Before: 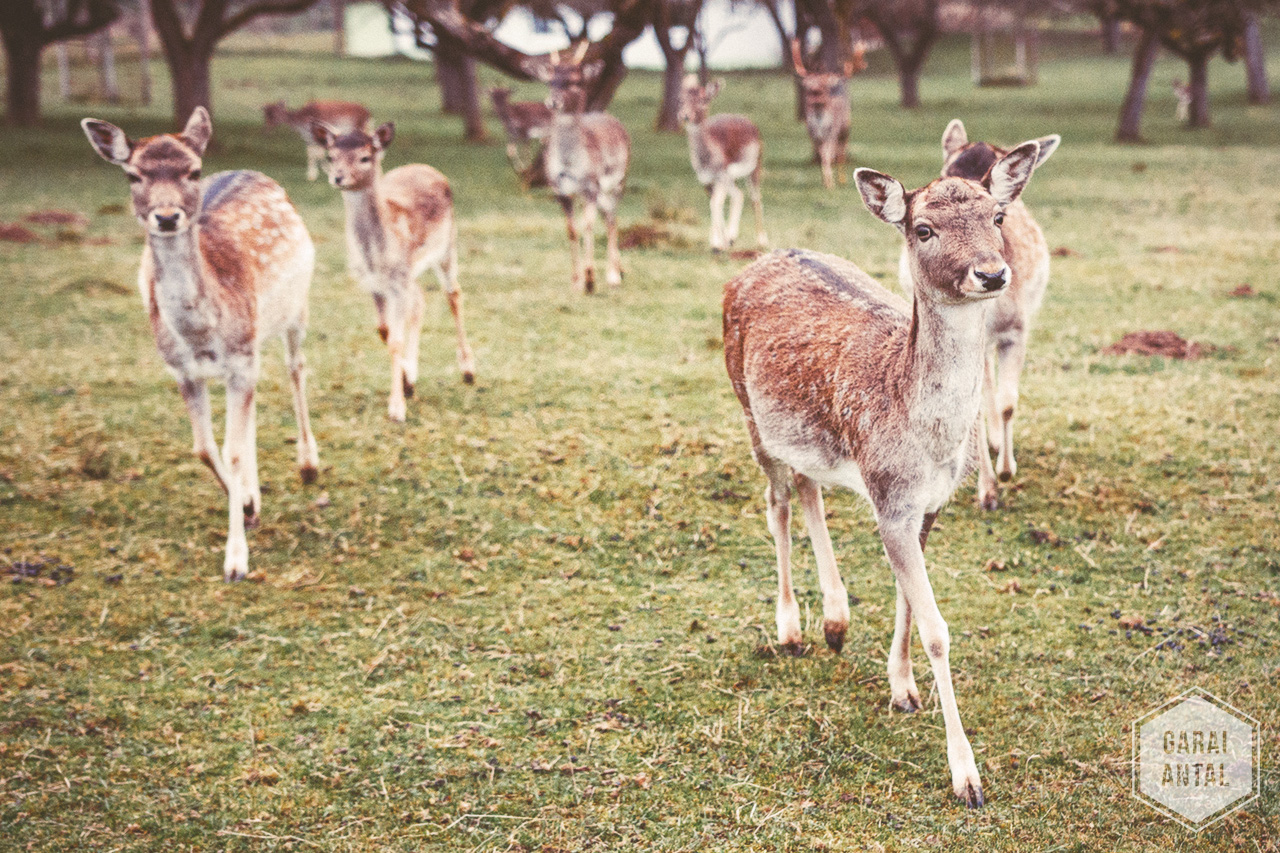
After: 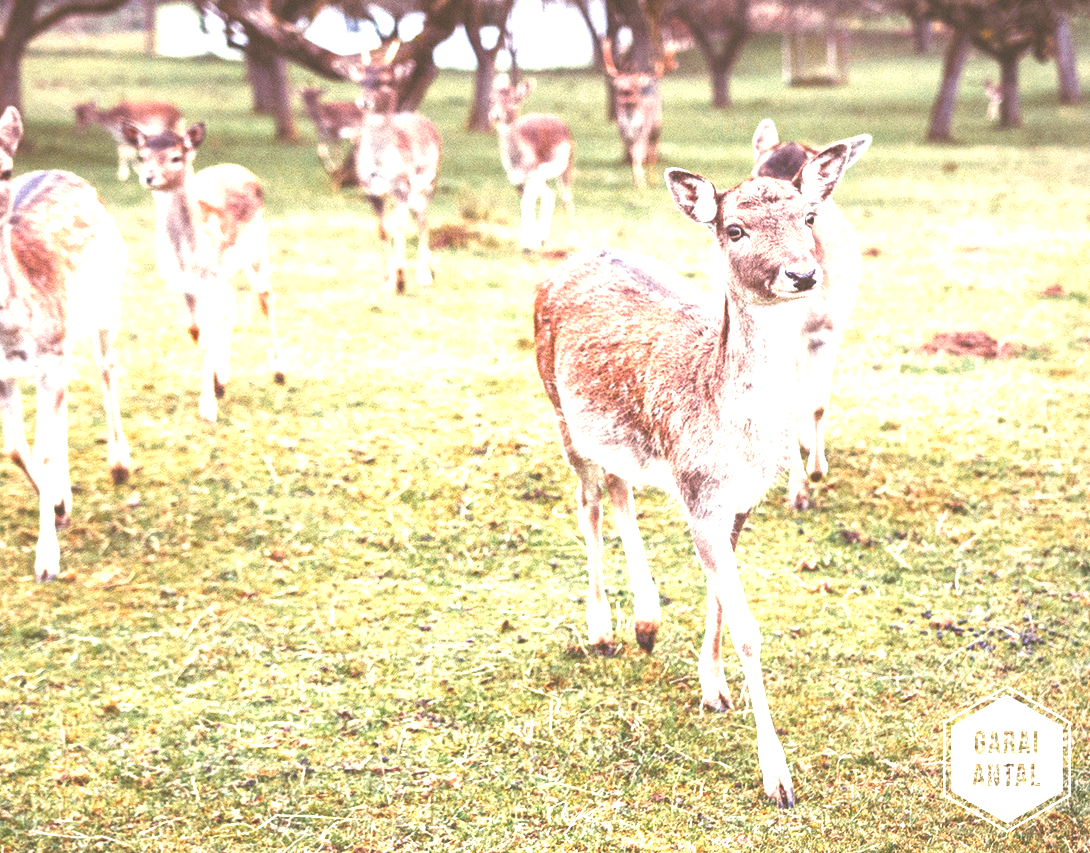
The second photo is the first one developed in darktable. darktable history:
exposure: black level correction 0, exposure 1.2 EV, compensate highlight preservation false
crop and rotate: left 14.804%
